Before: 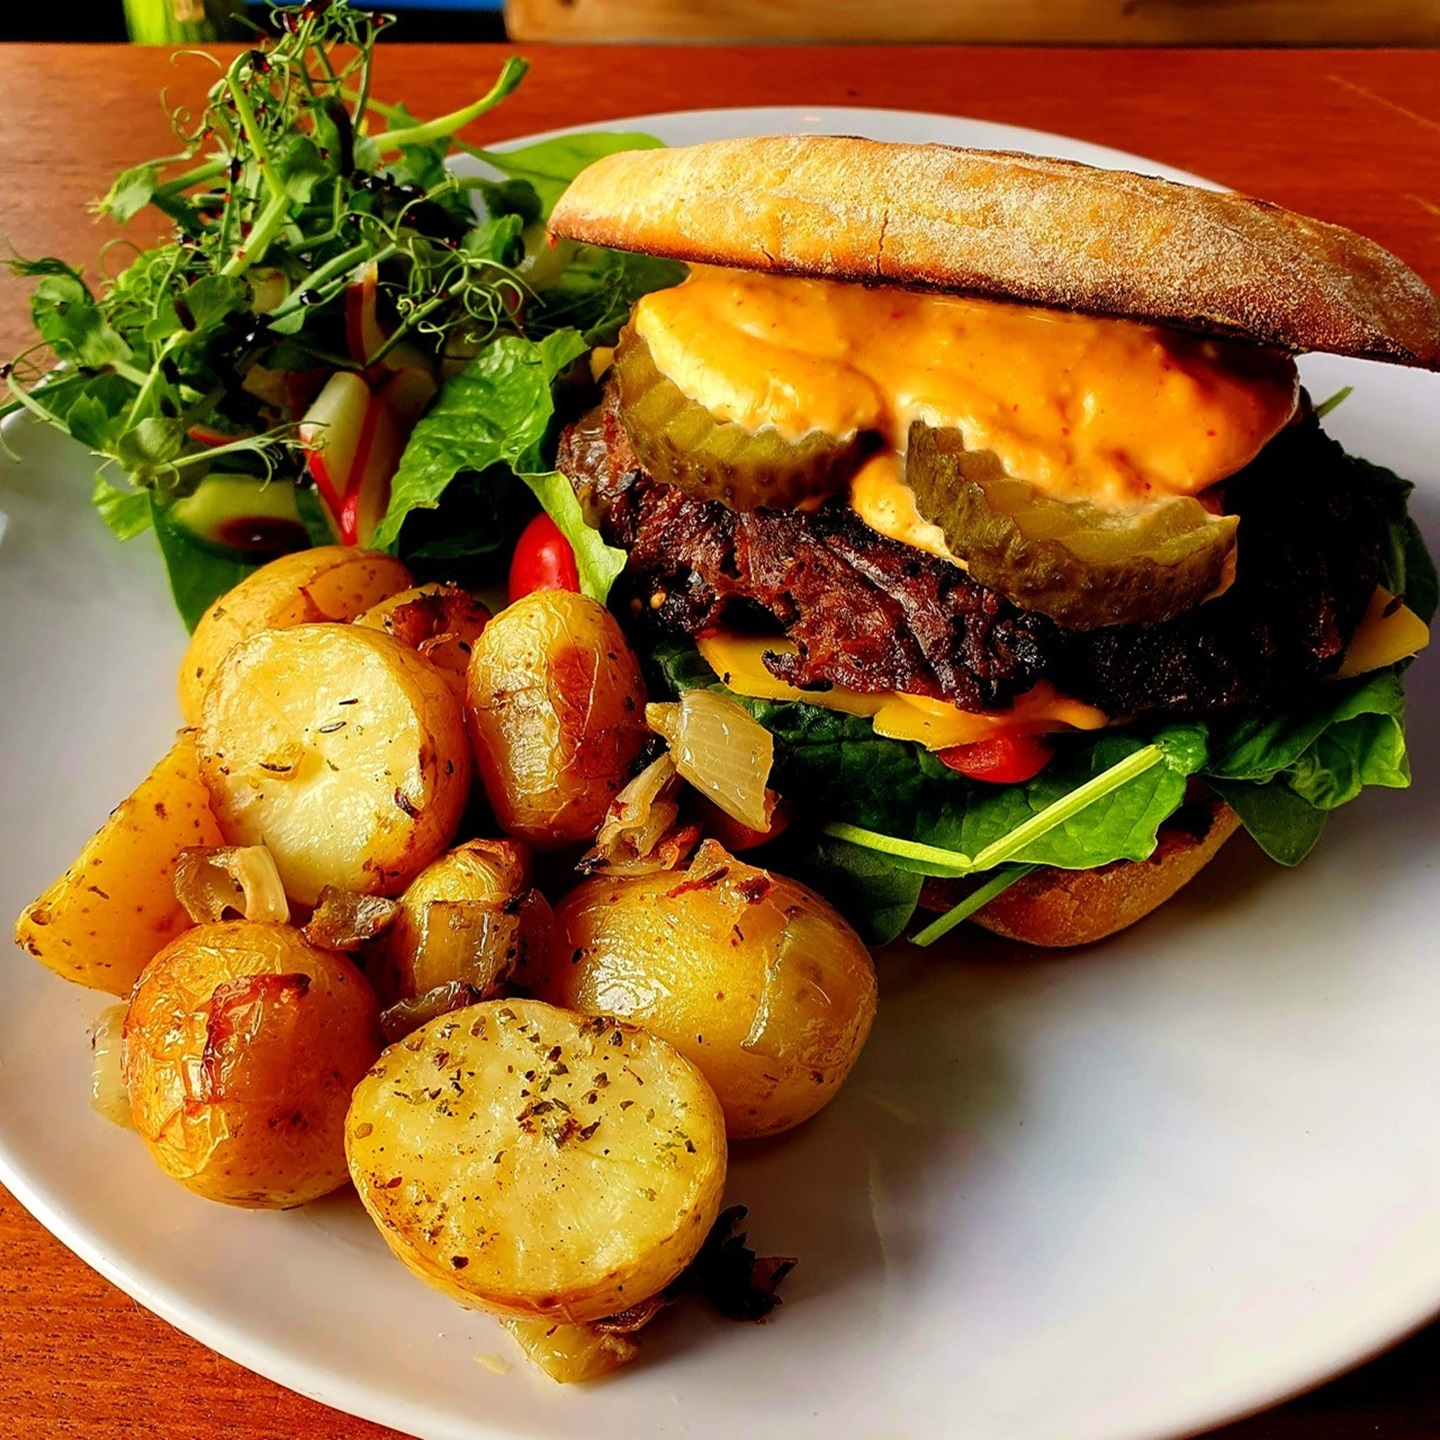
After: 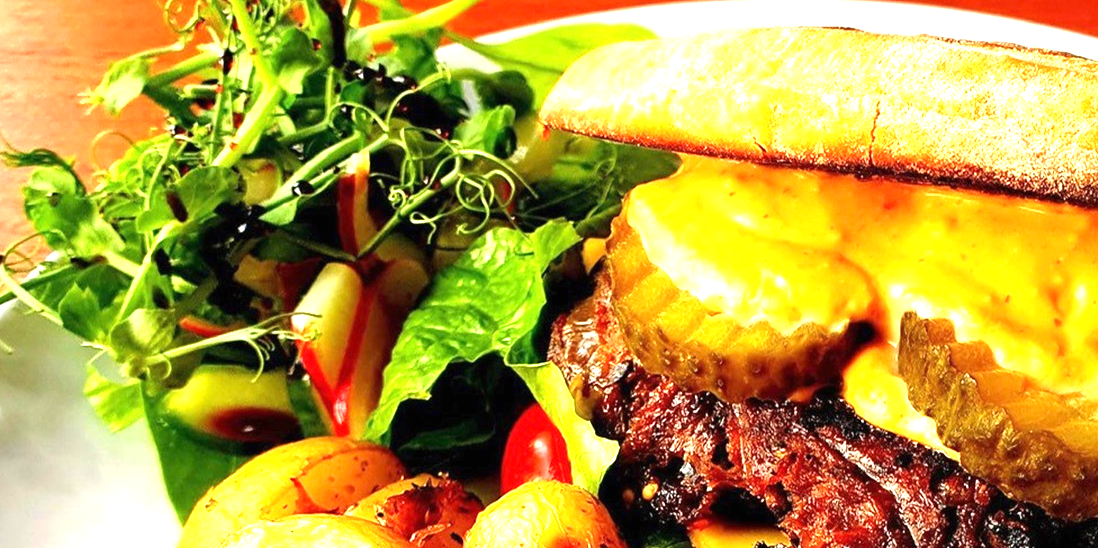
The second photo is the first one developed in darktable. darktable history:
crop: left 0.579%, top 7.627%, right 23.167%, bottom 54.275%
exposure: black level correction 0, exposure 1.5 EV, compensate exposure bias true, compensate highlight preservation false
vignetting: fall-off start 116.67%, fall-off radius 59.26%, brightness -0.31, saturation -0.056
